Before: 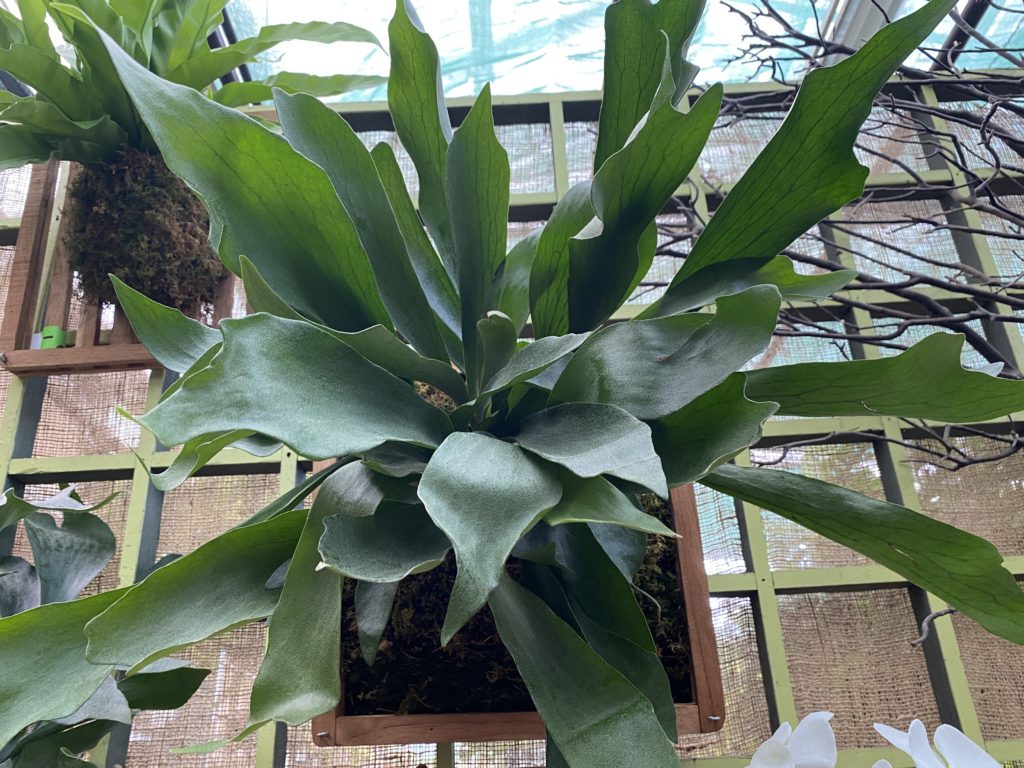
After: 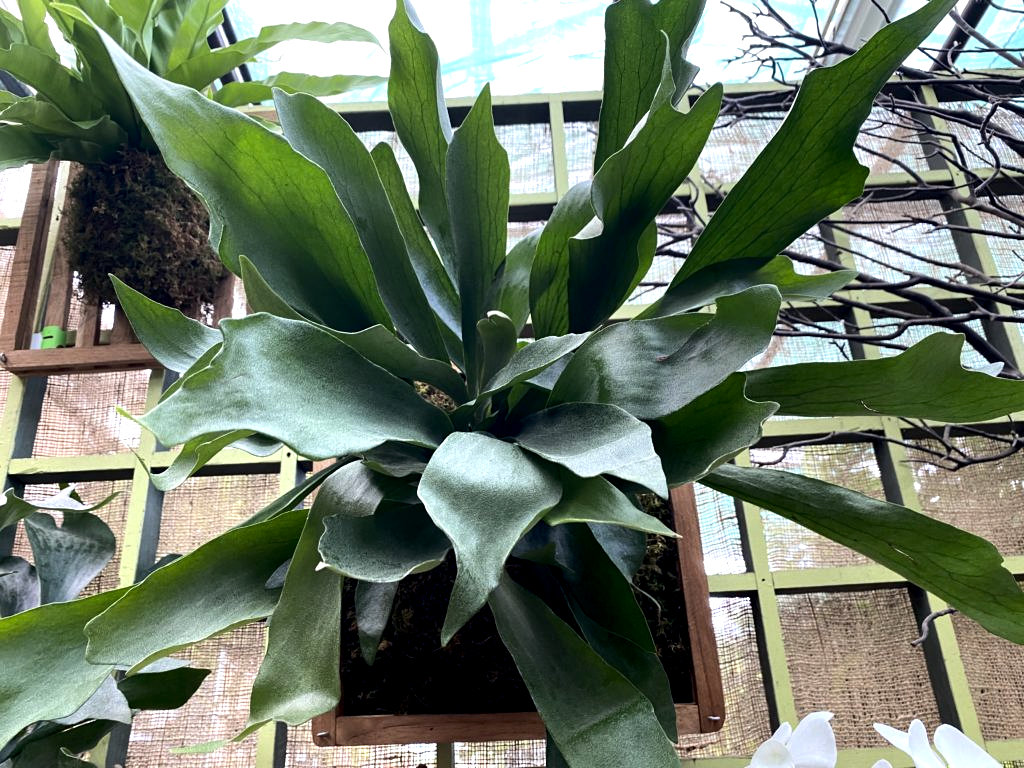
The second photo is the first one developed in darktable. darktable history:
exposure: black level correction 0.009, compensate highlight preservation false
tone equalizer: -8 EV -0.75 EV, -7 EV -0.7 EV, -6 EV -0.6 EV, -5 EV -0.4 EV, -3 EV 0.4 EV, -2 EV 0.6 EV, -1 EV 0.7 EV, +0 EV 0.75 EV, edges refinement/feathering 500, mask exposure compensation -1.57 EV, preserve details no
